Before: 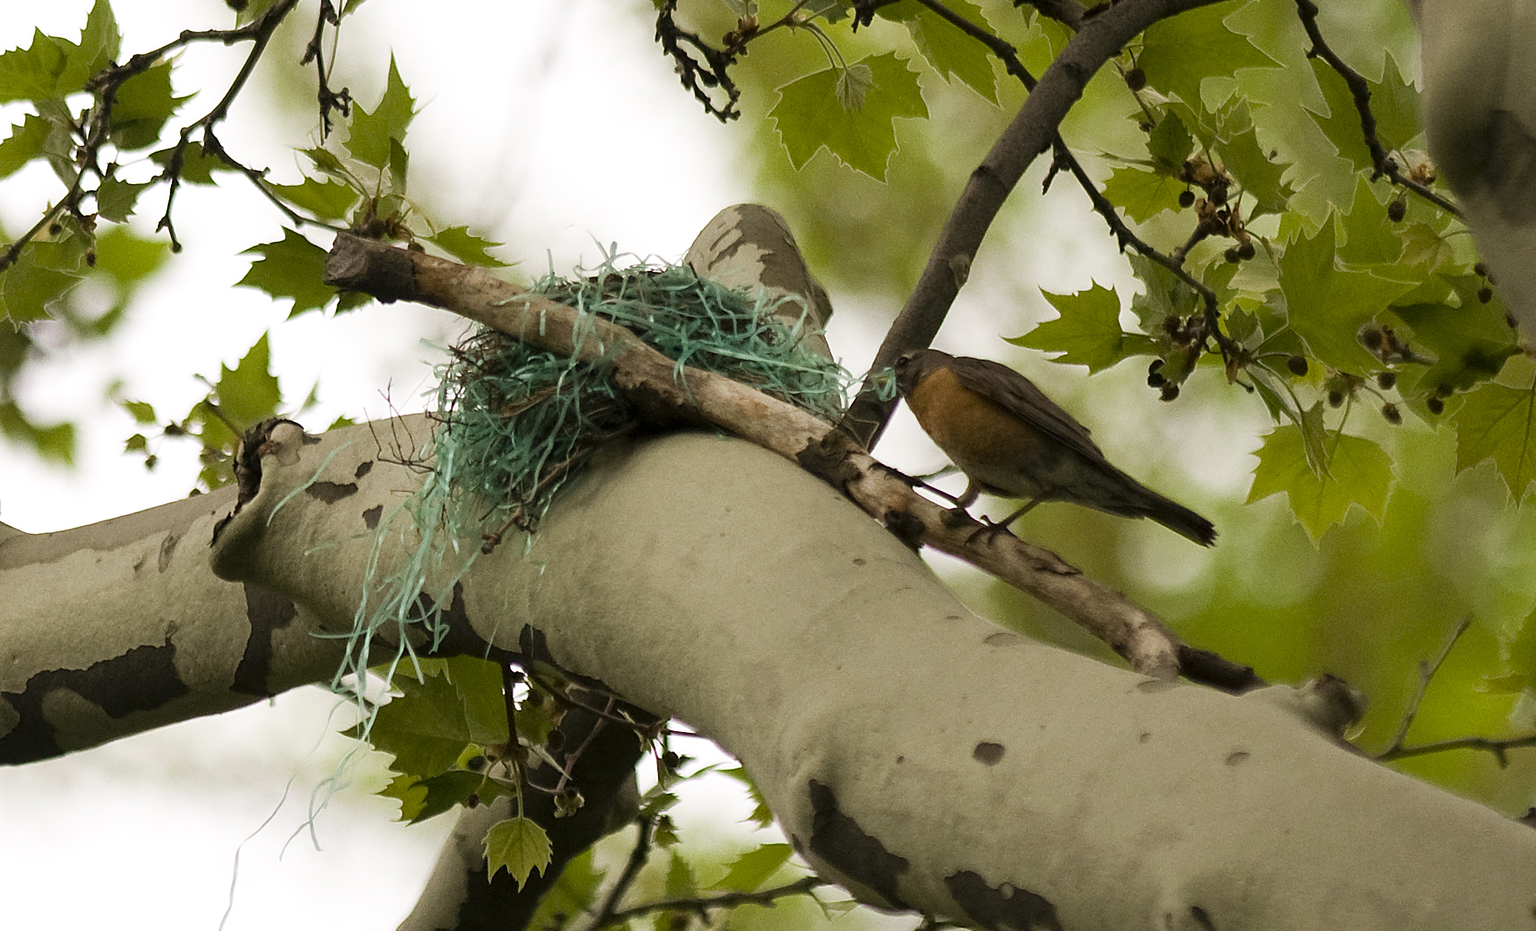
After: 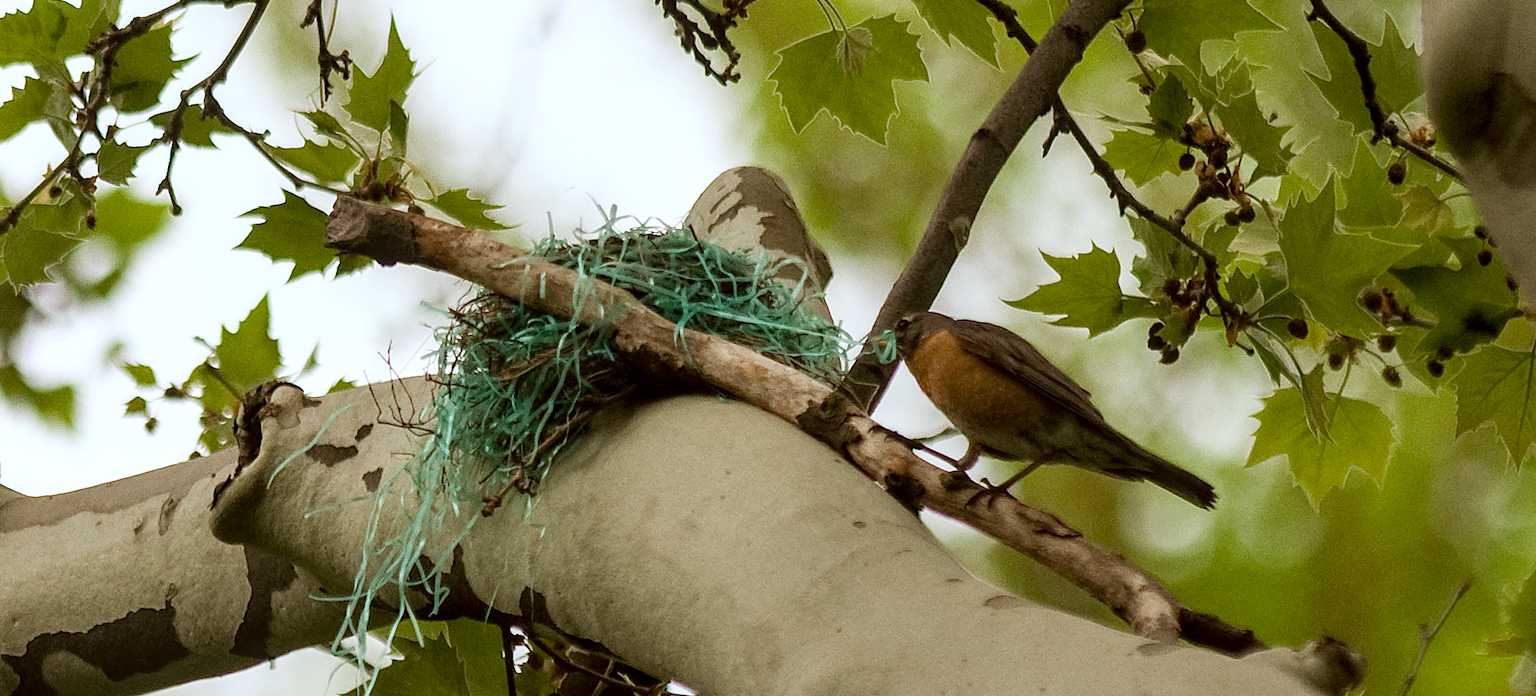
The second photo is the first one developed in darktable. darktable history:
local contrast: on, module defaults
color correction: highlights a* -3.11, highlights b* -6.11, shadows a* 3.2, shadows b* 5.38
crop: top 4.08%, bottom 21.048%
